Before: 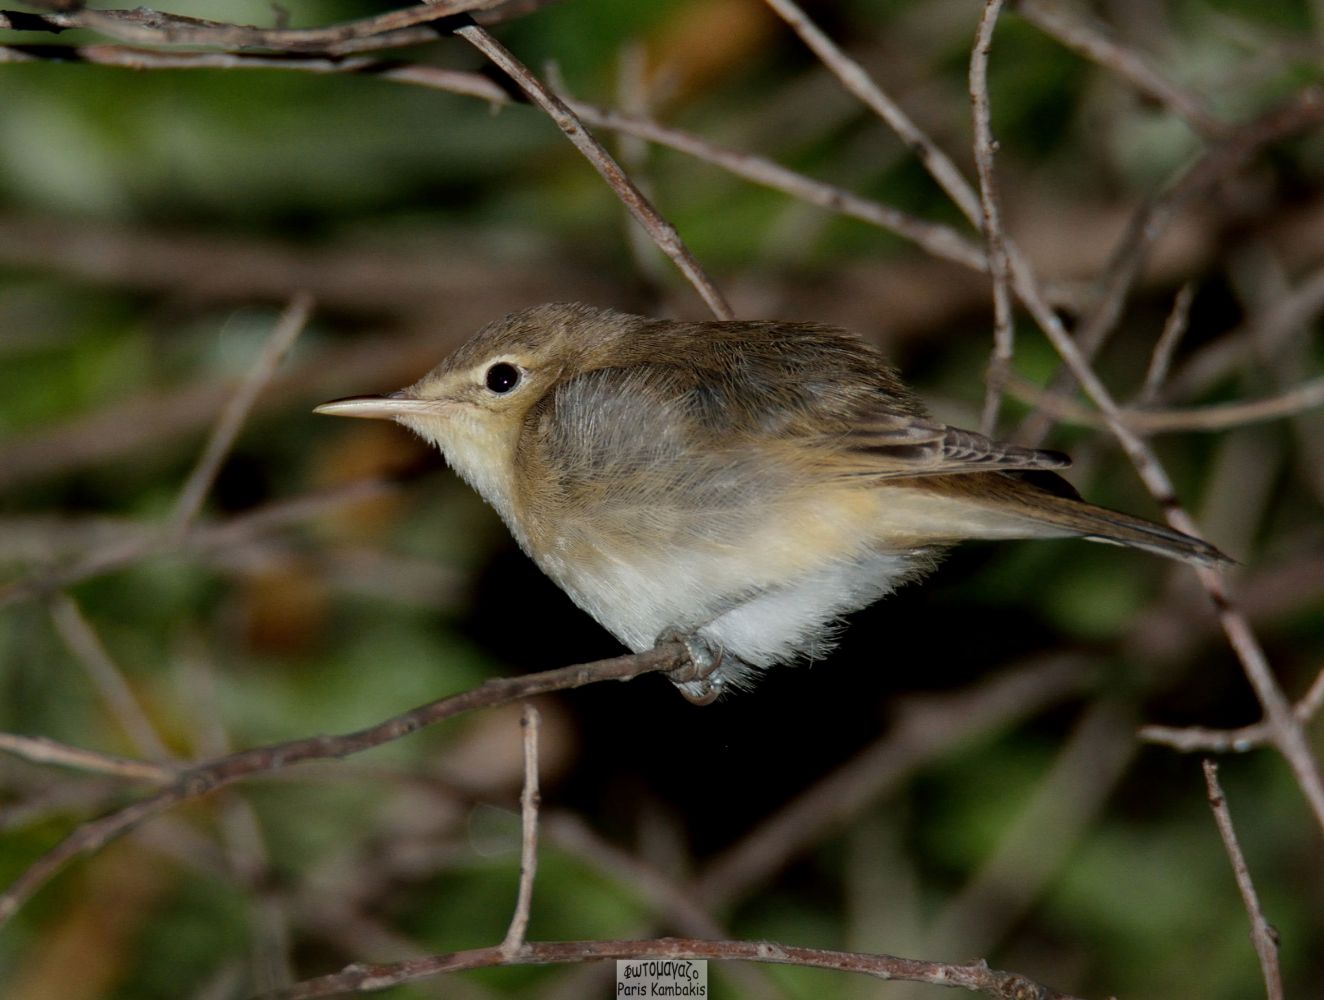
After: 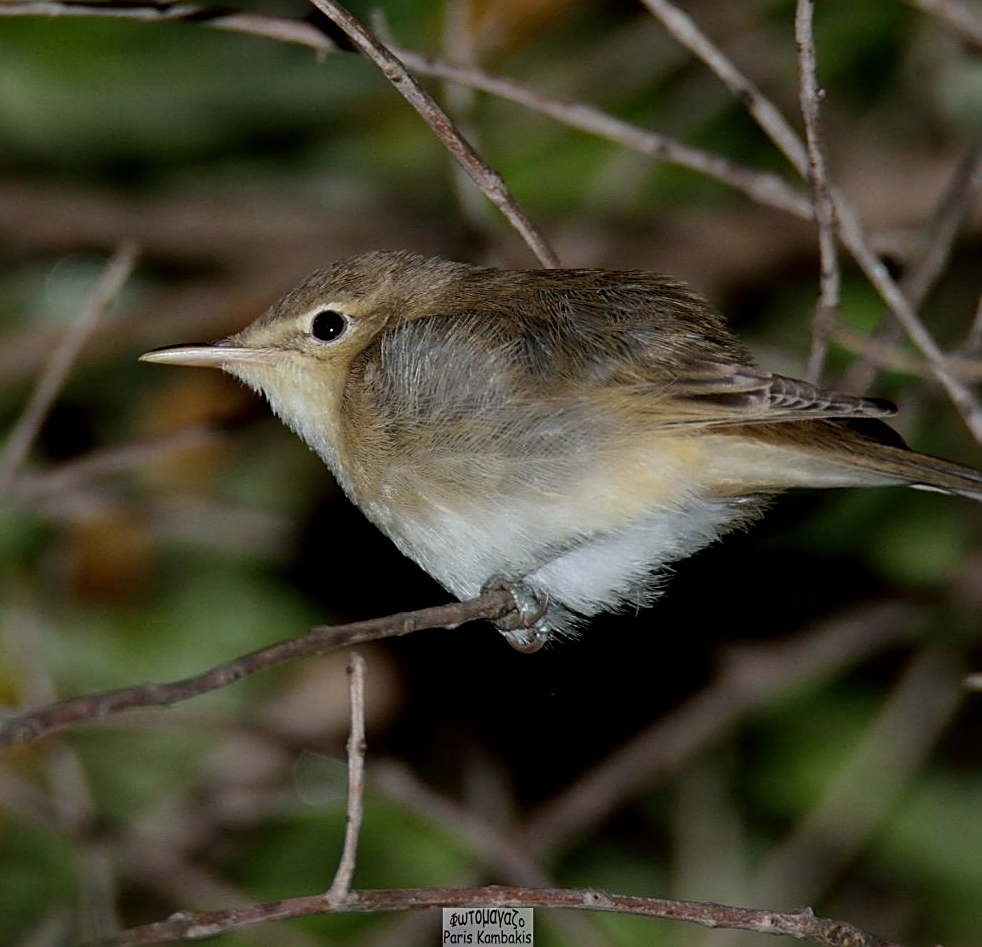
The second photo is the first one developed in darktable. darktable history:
crop and rotate: left 13.15%, top 5.251%, right 12.609%
sharpen: on, module defaults
white balance: red 0.98, blue 1.034
exposure: compensate highlight preservation false
